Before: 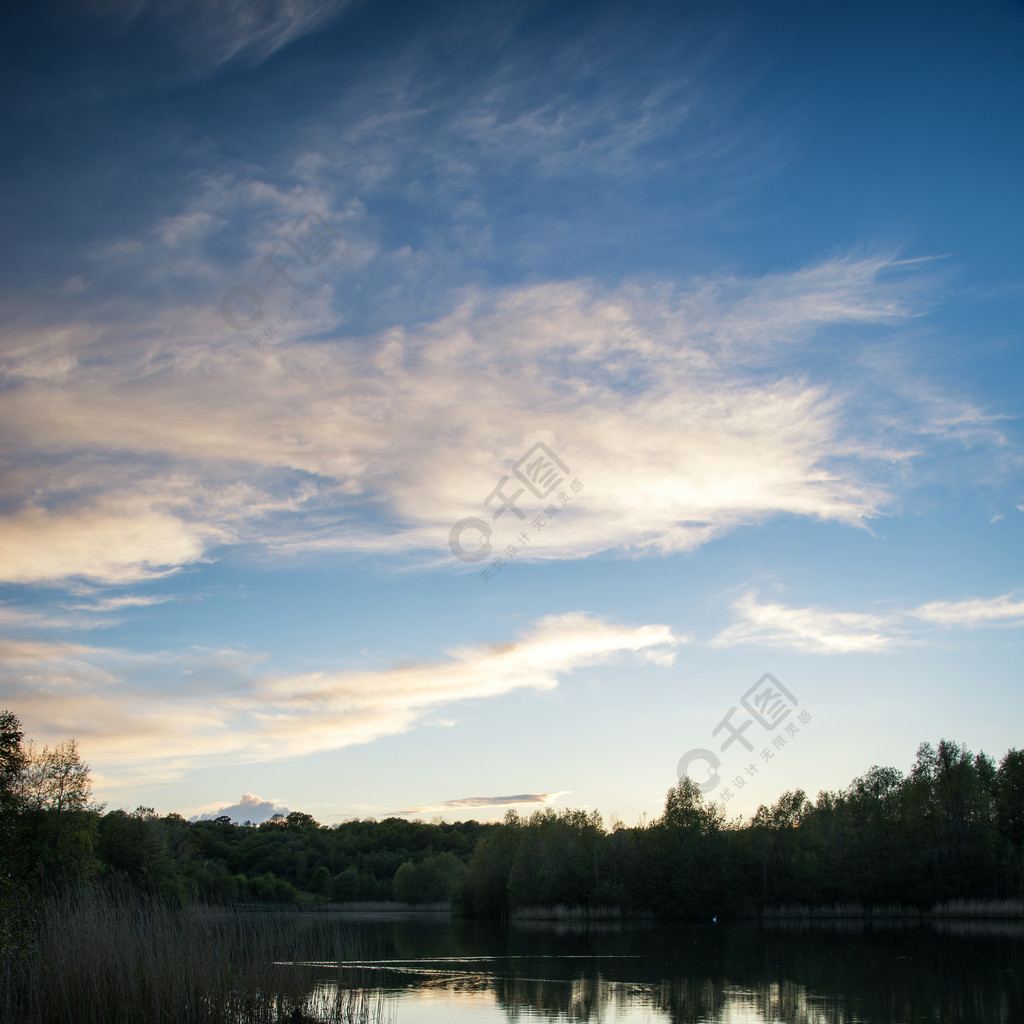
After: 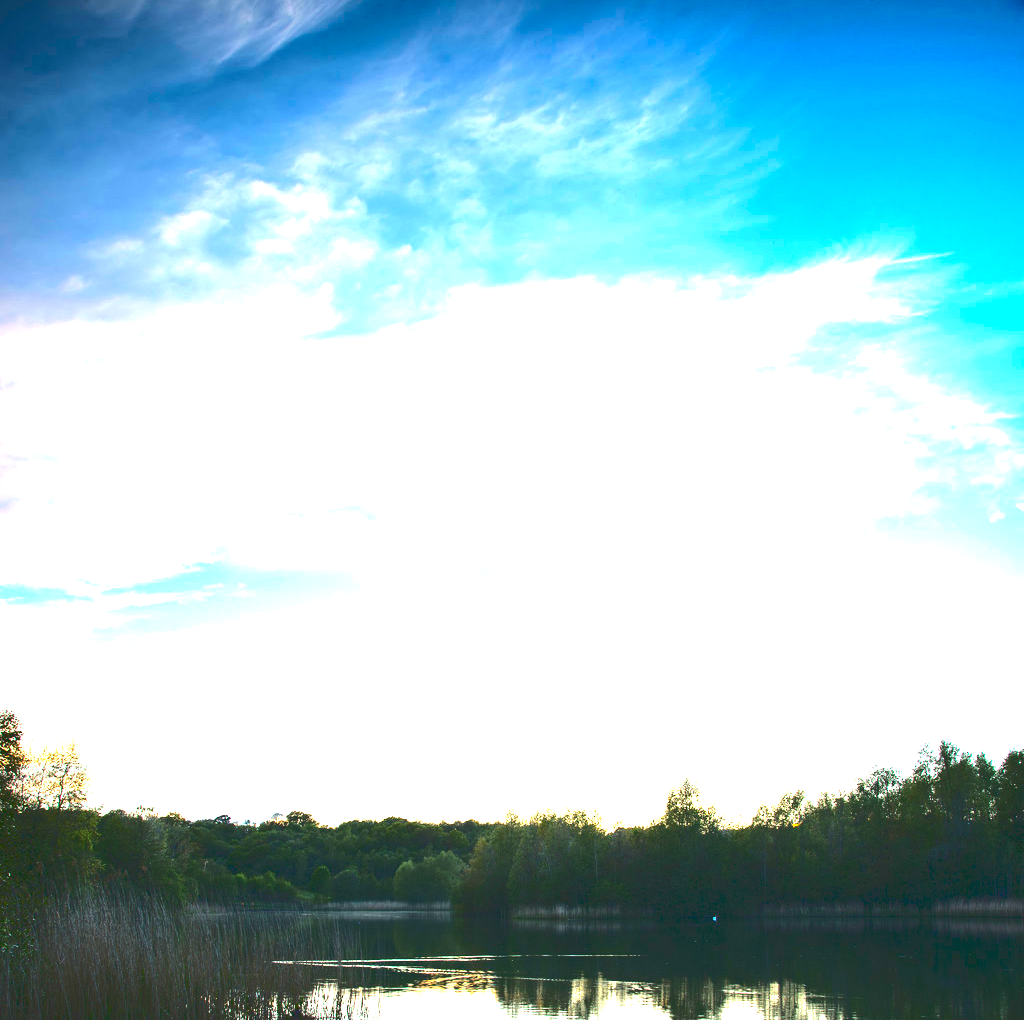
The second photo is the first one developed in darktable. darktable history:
color balance rgb: linear chroma grading › global chroma 15.637%, perceptual saturation grading › global saturation 19.402%, perceptual brilliance grading › global brilliance 20.218%, perceptual brilliance grading › shadows -40.538%
exposure: black level correction 0, exposure 1.742 EV, compensate highlight preservation false
base curve: curves: ch0 [(0, 0.024) (0.055, 0.065) (0.121, 0.166) (0.236, 0.319) (0.693, 0.726) (1, 1)]
crop: top 0.115%, bottom 0.203%
